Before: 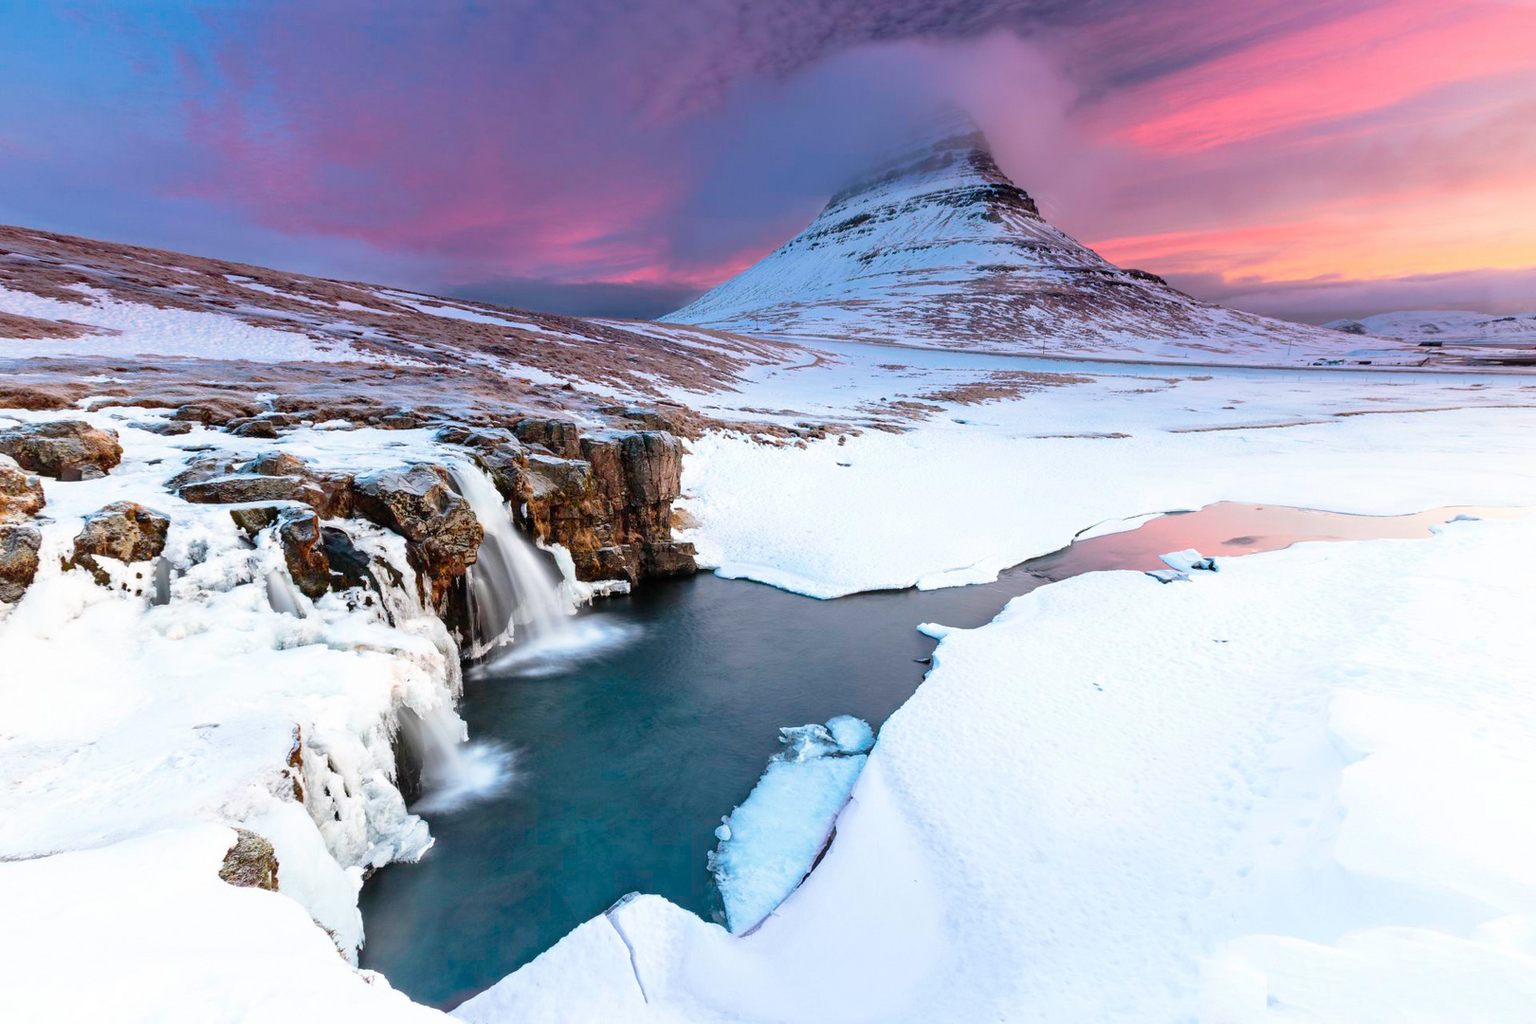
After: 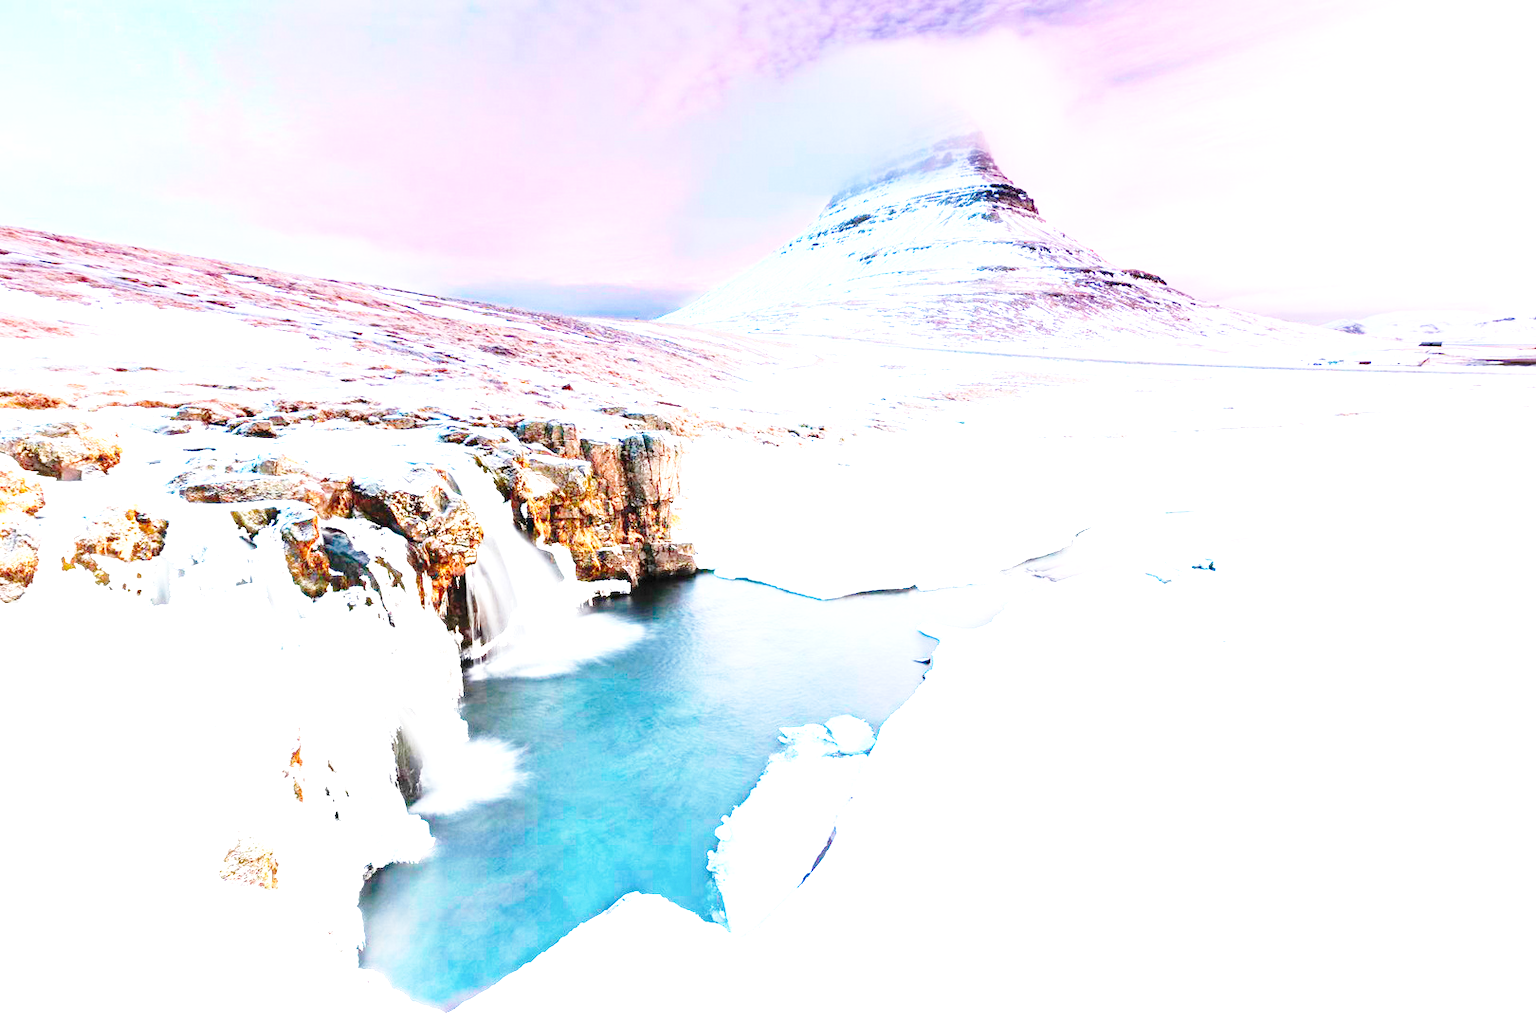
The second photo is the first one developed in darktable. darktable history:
exposure: black level correction 0, exposure 2.138 EV, compensate exposure bias true, compensate highlight preservation false
base curve: curves: ch0 [(0, 0) (0.028, 0.03) (0.121, 0.232) (0.46, 0.748) (0.859, 0.968) (1, 1)], preserve colors none
